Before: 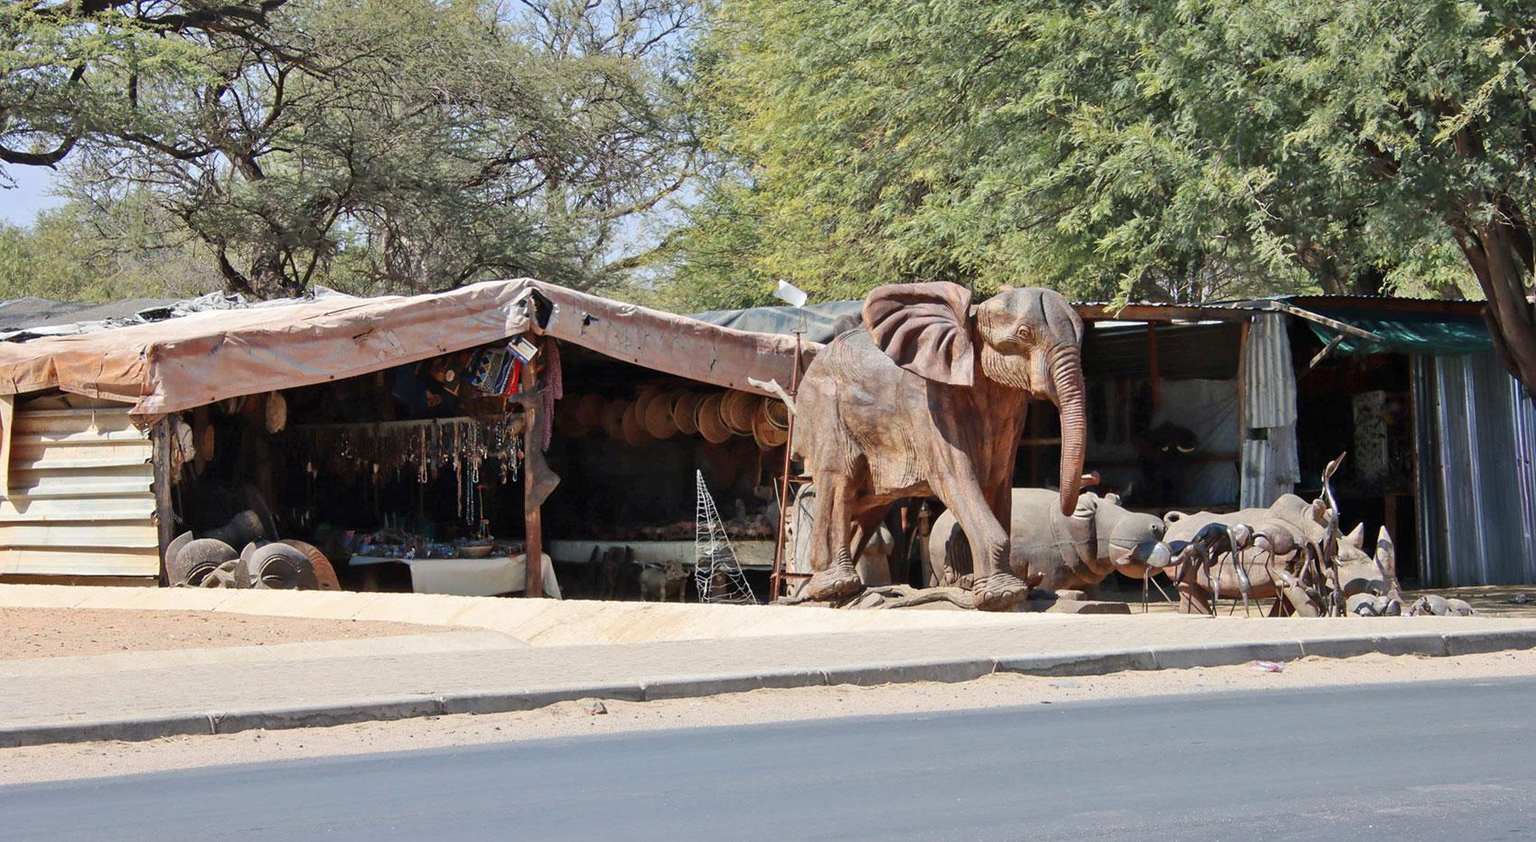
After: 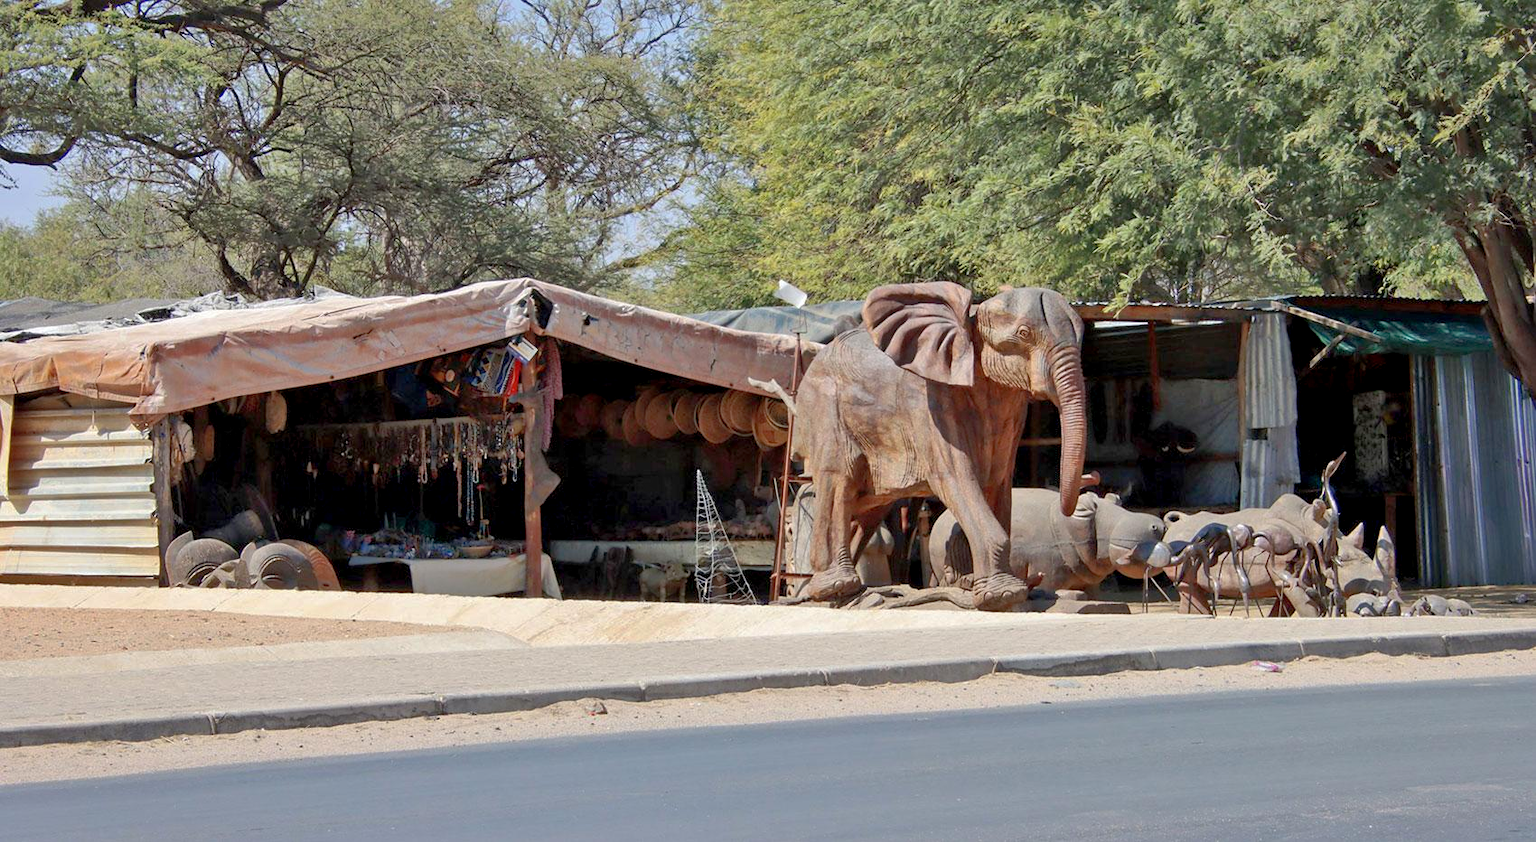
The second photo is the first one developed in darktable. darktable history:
shadows and highlights: on, module defaults
exposure: black level correction 0.004, exposure 0.014 EV, compensate highlight preservation false
